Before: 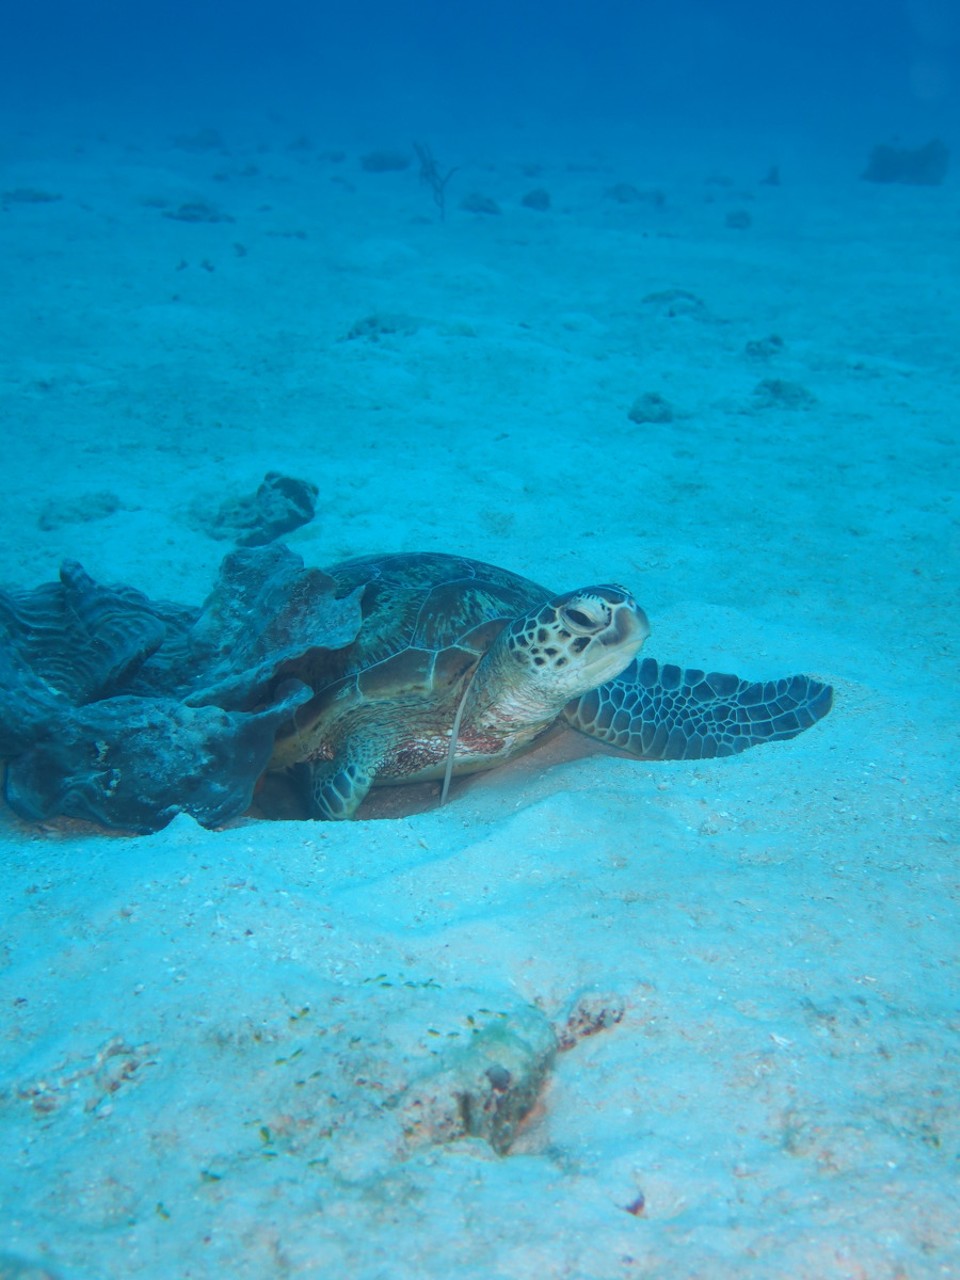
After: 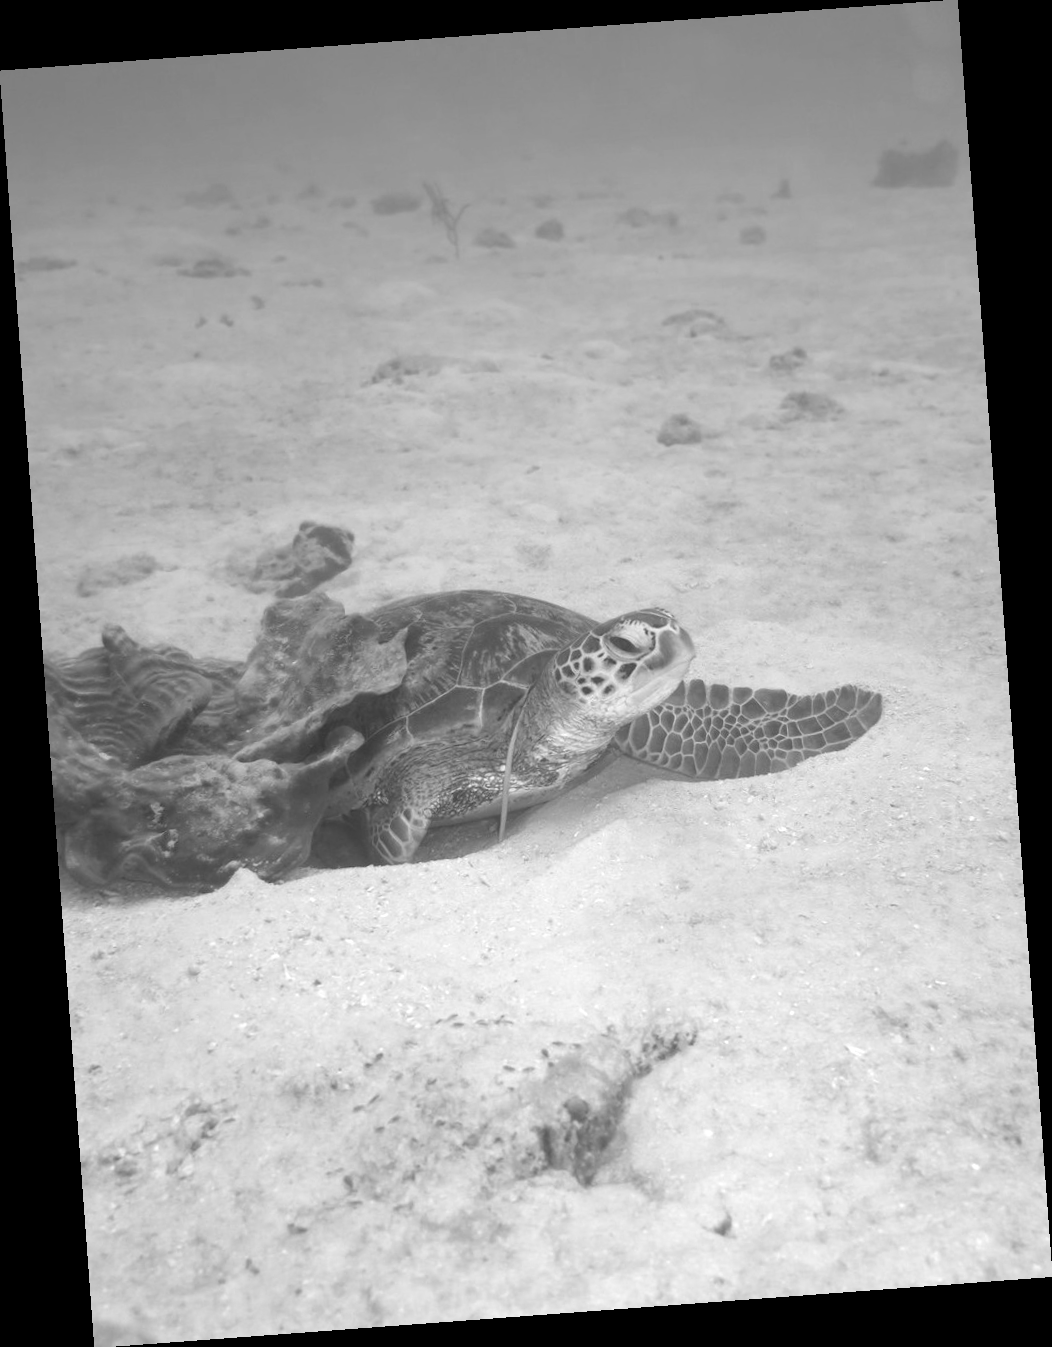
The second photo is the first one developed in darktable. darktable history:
color calibration: output gray [0.28, 0.41, 0.31, 0], gray › normalize channels true, illuminant same as pipeline (D50), adaptation XYZ, x 0.346, y 0.359, gamut compression 0
rotate and perspective: rotation -4.25°, automatic cropping off
levels: mode automatic, black 0.023%, white 99.97%, levels [0.062, 0.494, 0.925]
